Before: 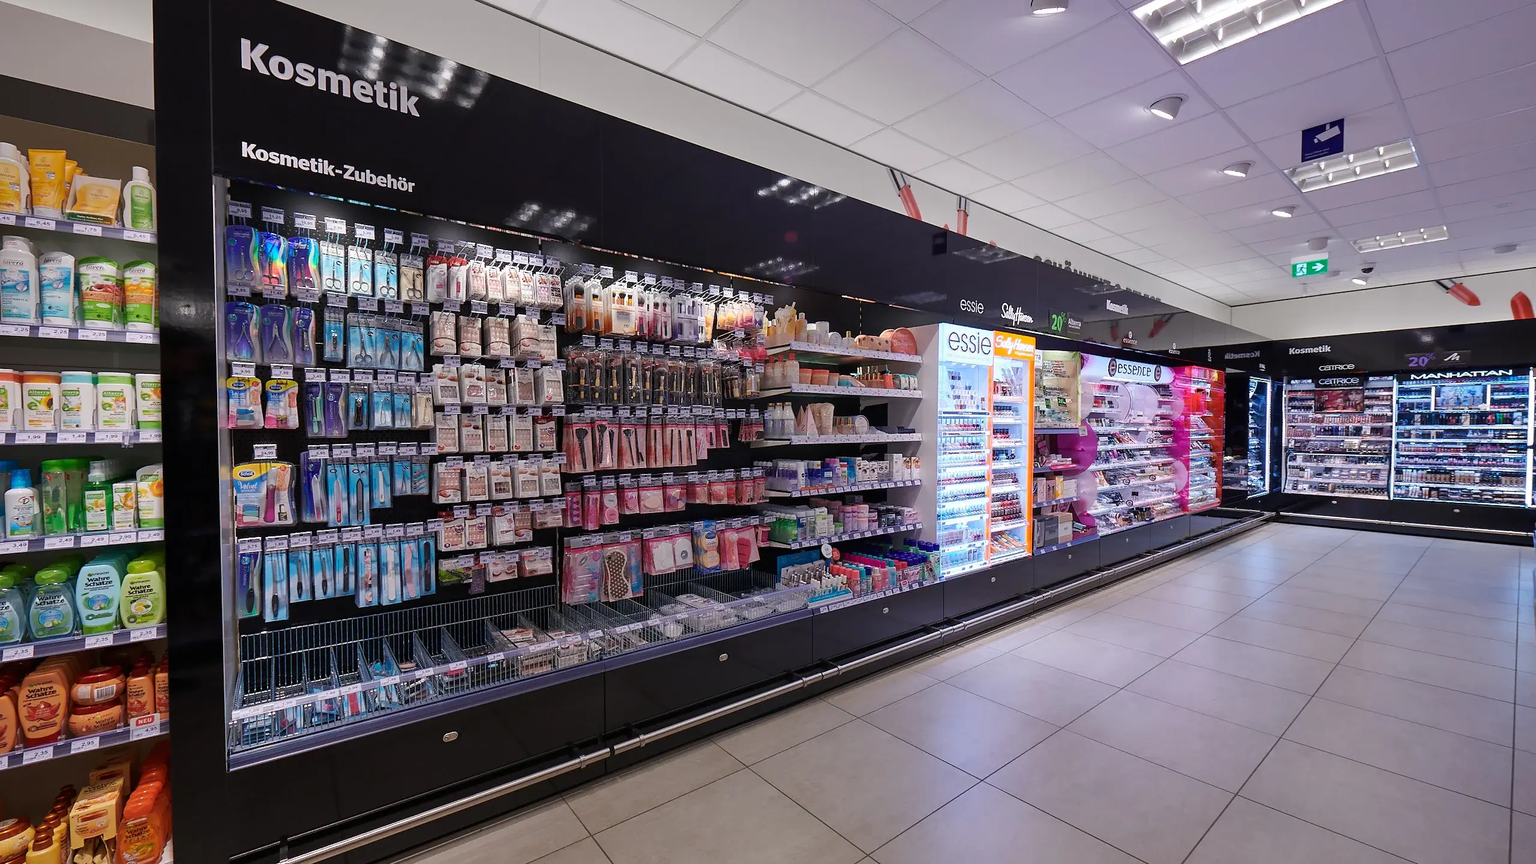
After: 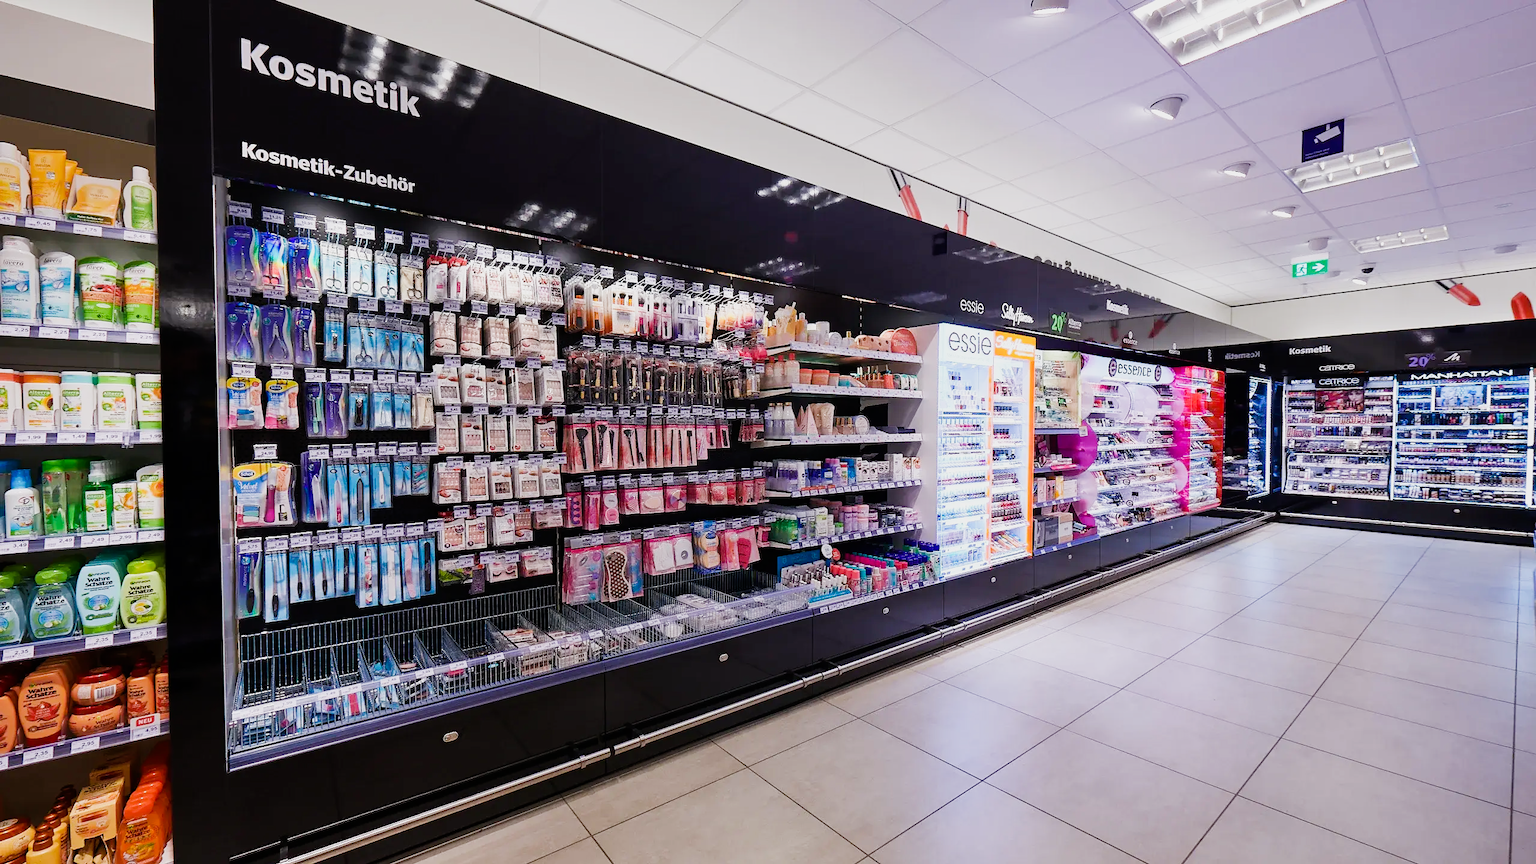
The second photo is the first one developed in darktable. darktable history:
exposure: exposure 0.648 EV, compensate highlight preservation false
sigmoid: on, module defaults
